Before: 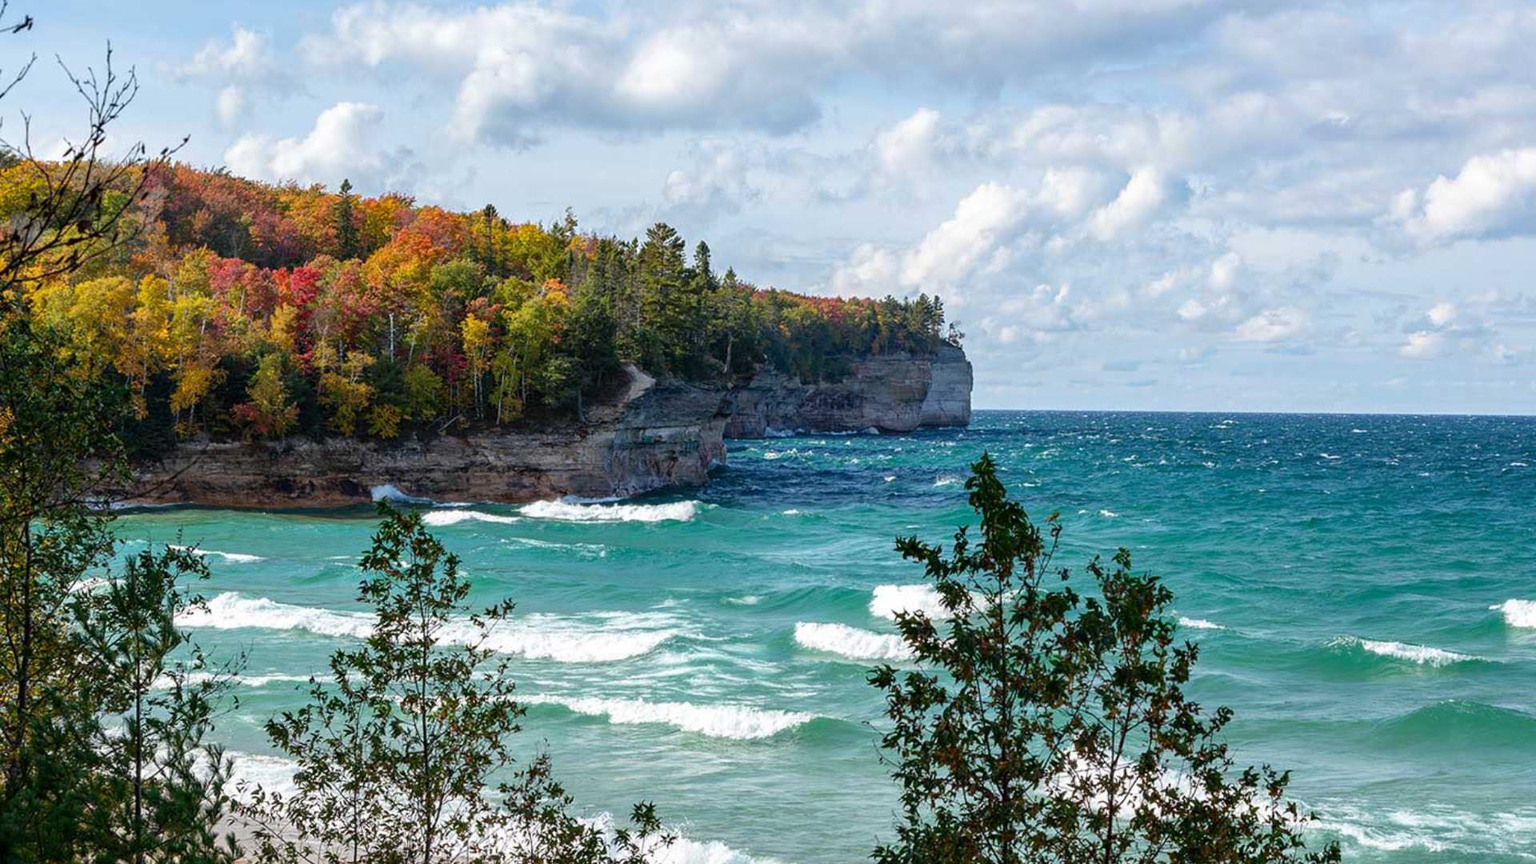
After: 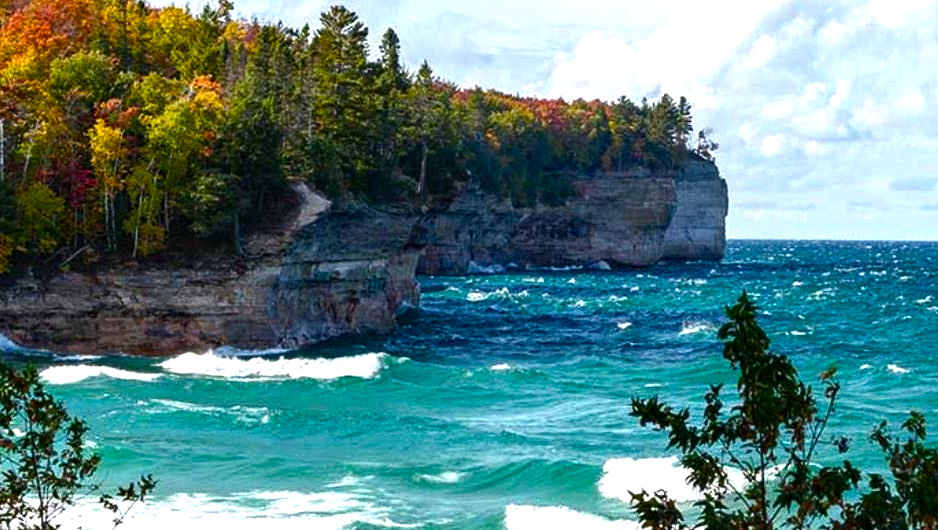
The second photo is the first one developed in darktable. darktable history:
crop: left 25.441%, top 25.331%, right 25.378%, bottom 25.447%
color balance rgb: perceptual saturation grading › global saturation 27.421%, perceptual saturation grading › highlights -28.165%, perceptual saturation grading › mid-tones 15.678%, perceptual saturation grading › shadows 33.025%, perceptual brilliance grading › global brilliance 19.26%, perceptual brilliance grading › shadows -40.284%
